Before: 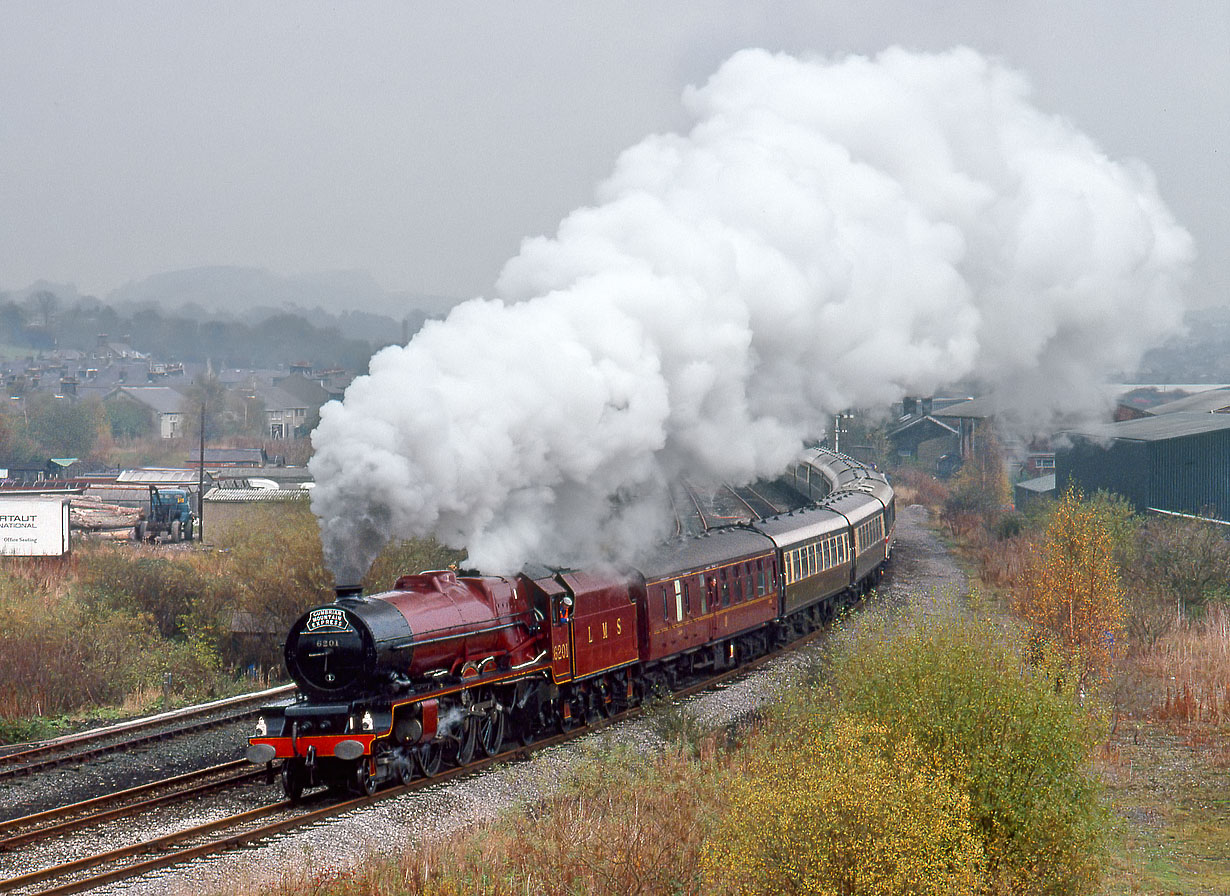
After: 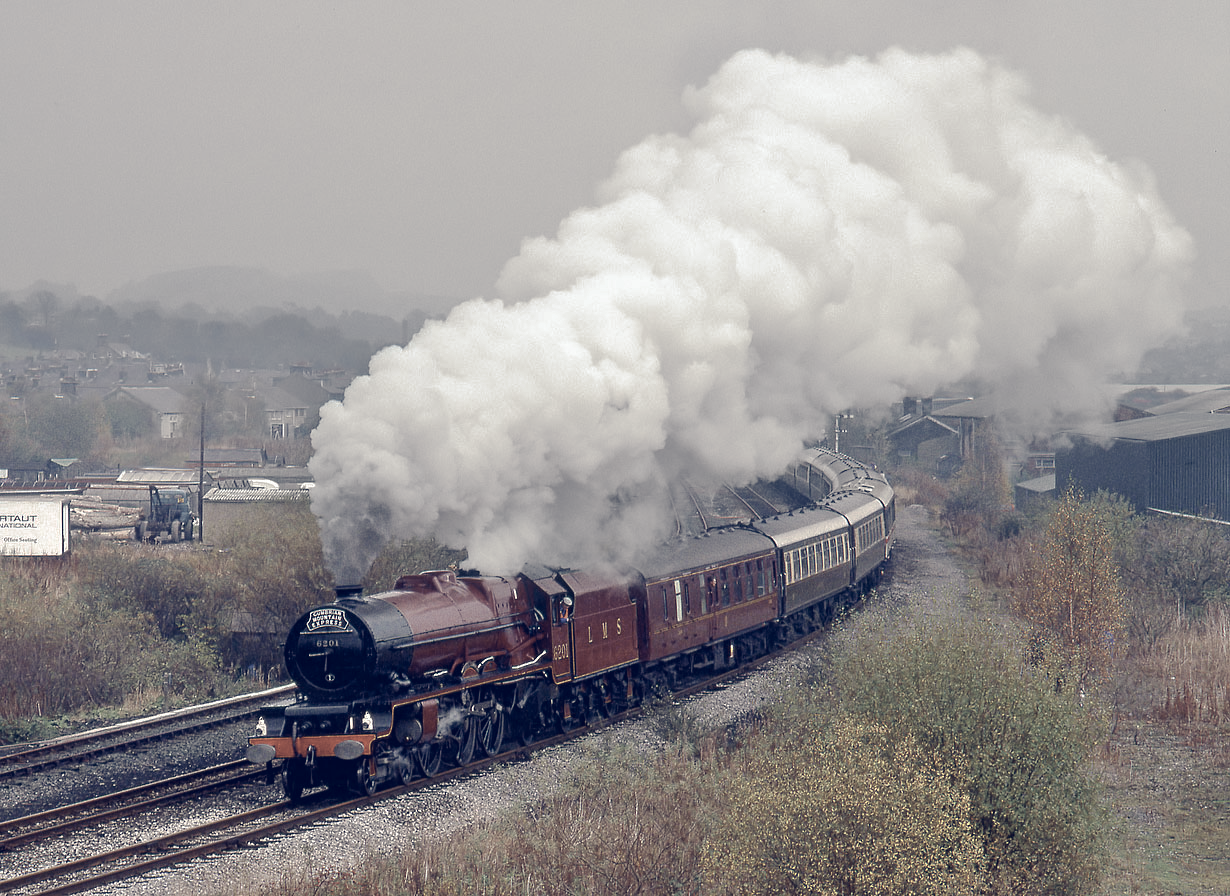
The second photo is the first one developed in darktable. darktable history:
tone curve: curves: ch0 [(0, 0) (0.003, 0.003) (0.011, 0.011) (0.025, 0.025) (0.044, 0.044) (0.069, 0.068) (0.1, 0.098) (0.136, 0.134) (0.177, 0.175) (0.224, 0.221) (0.277, 0.273) (0.335, 0.33) (0.399, 0.393) (0.468, 0.461) (0.543, 0.534) (0.623, 0.614) (0.709, 0.69) (0.801, 0.752) (0.898, 0.835) (1, 1)], preserve colors none
color look up table: target L [79.41, 68.15, 58.88, 46.09, 200.08, 100.29, 87.07, 80.38, 62.97, 62.95, 58.1, 56.02, 56.93, 38.51, 57.28, 56.53, 48.92, 40.72, 37.93, 22.91, 63.07, 68.26, 51.94, 52.38, 0 ×25], target a [1.501, -7.934, -13.79, -4.807, 0, -0.039, 0.699, 1.514, 6.825, 7.781, 14.49, 1.293, 20.44, 8.968, 4.42, 19.47, 4.694, 1.705, 11.76, 2.978, -8.422, 1.247, -7.453, 0.082, 0 ×25], target b [3.33, 17.87, 8.012, 2.892, 0, 0.486, 5.777, 30, 22.7, 6.853, 20.47, -1.338, 6.386, -0.546, -8.515, -3.803, -21.16, -7.123, -16.05, -16.57, -0.062, 1.277, -13.31, -11.44, 0 ×25], num patches 24
